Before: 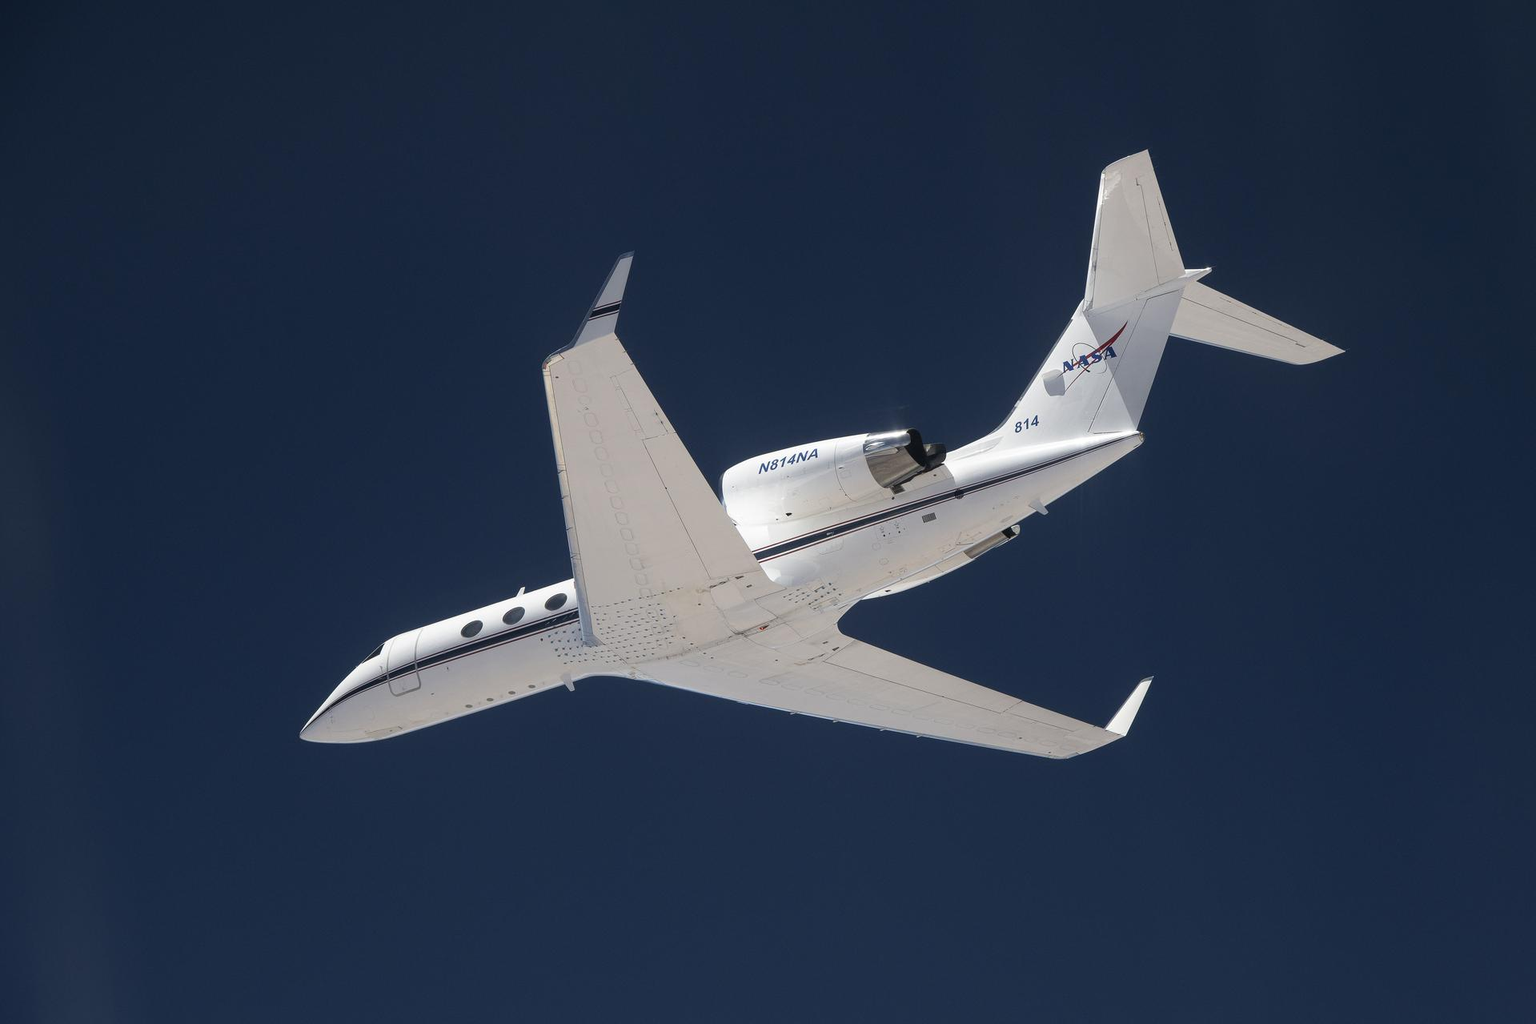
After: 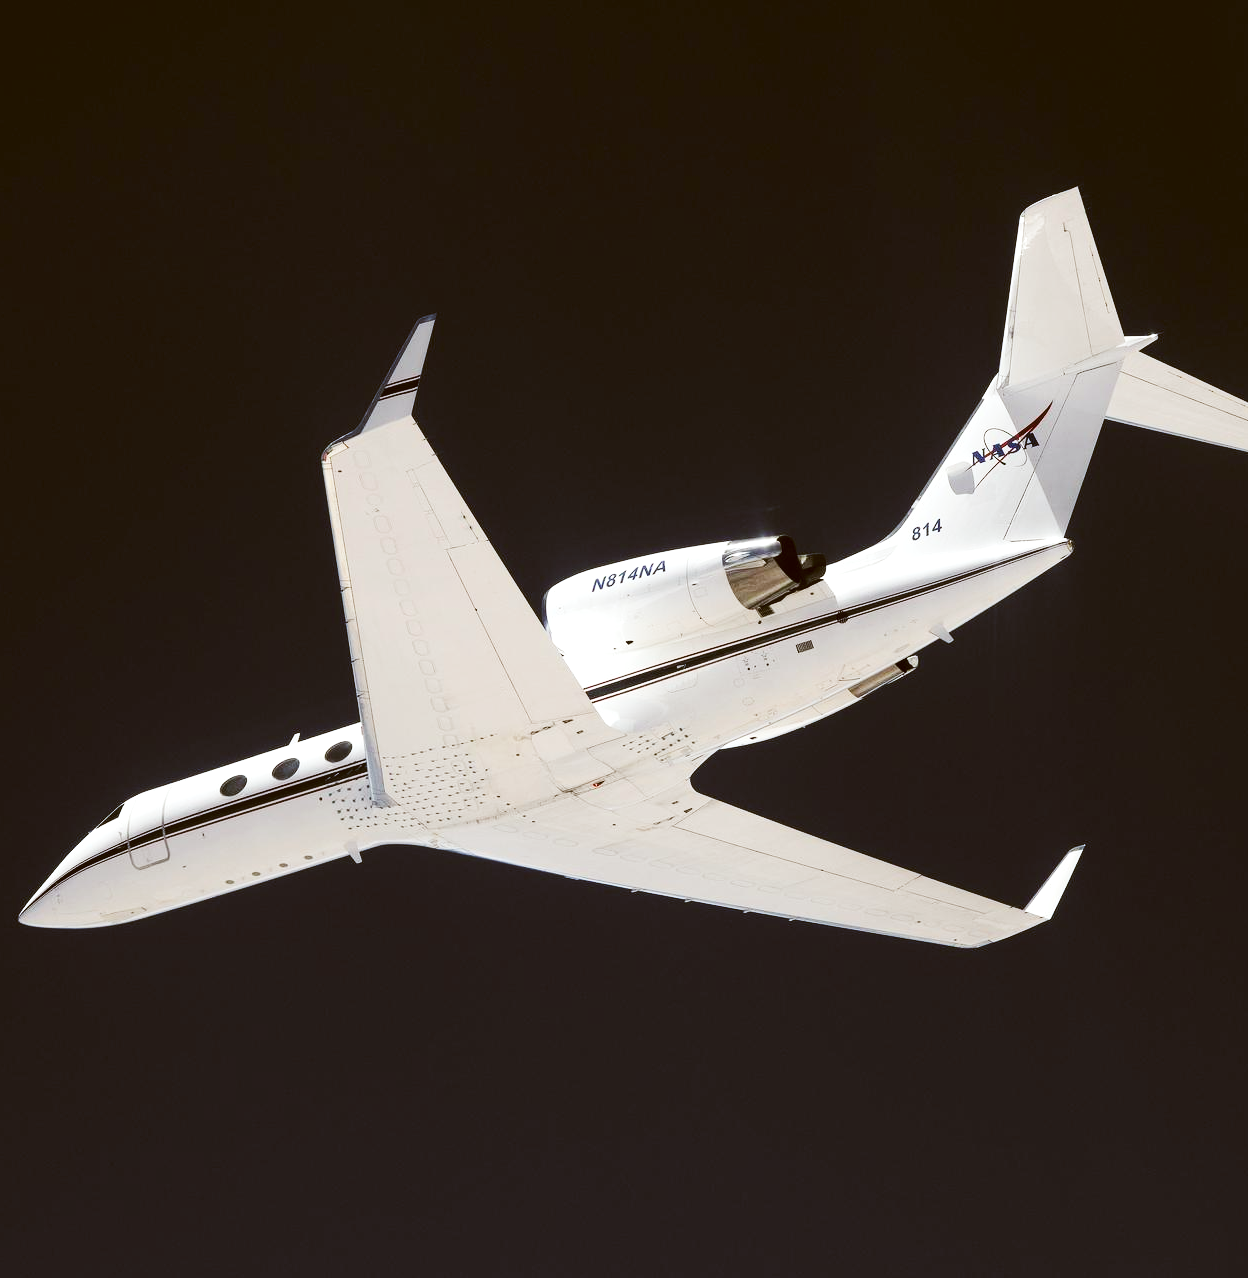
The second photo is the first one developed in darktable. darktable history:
exposure: exposure -0.049 EV, compensate highlight preservation false
color correction: highlights a* -0.607, highlights b* 0.163, shadows a* 4.81, shadows b* 20.56
crop and rotate: left 18.602%, right 16.361%
levels: levels [0.062, 0.494, 0.925]
tone curve: curves: ch0 [(0, 0) (0.003, 0.061) (0.011, 0.065) (0.025, 0.066) (0.044, 0.077) (0.069, 0.092) (0.1, 0.106) (0.136, 0.125) (0.177, 0.16) (0.224, 0.206) (0.277, 0.272) (0.335, 0.356) (0.399, 0.472) (0.468, 0.59) (0.543, 0.686) (0.623, 0.766) (0.709, 0.832) (0.801, 0.886) (0.898, 0.929) (1, 1)], preserve colors none
